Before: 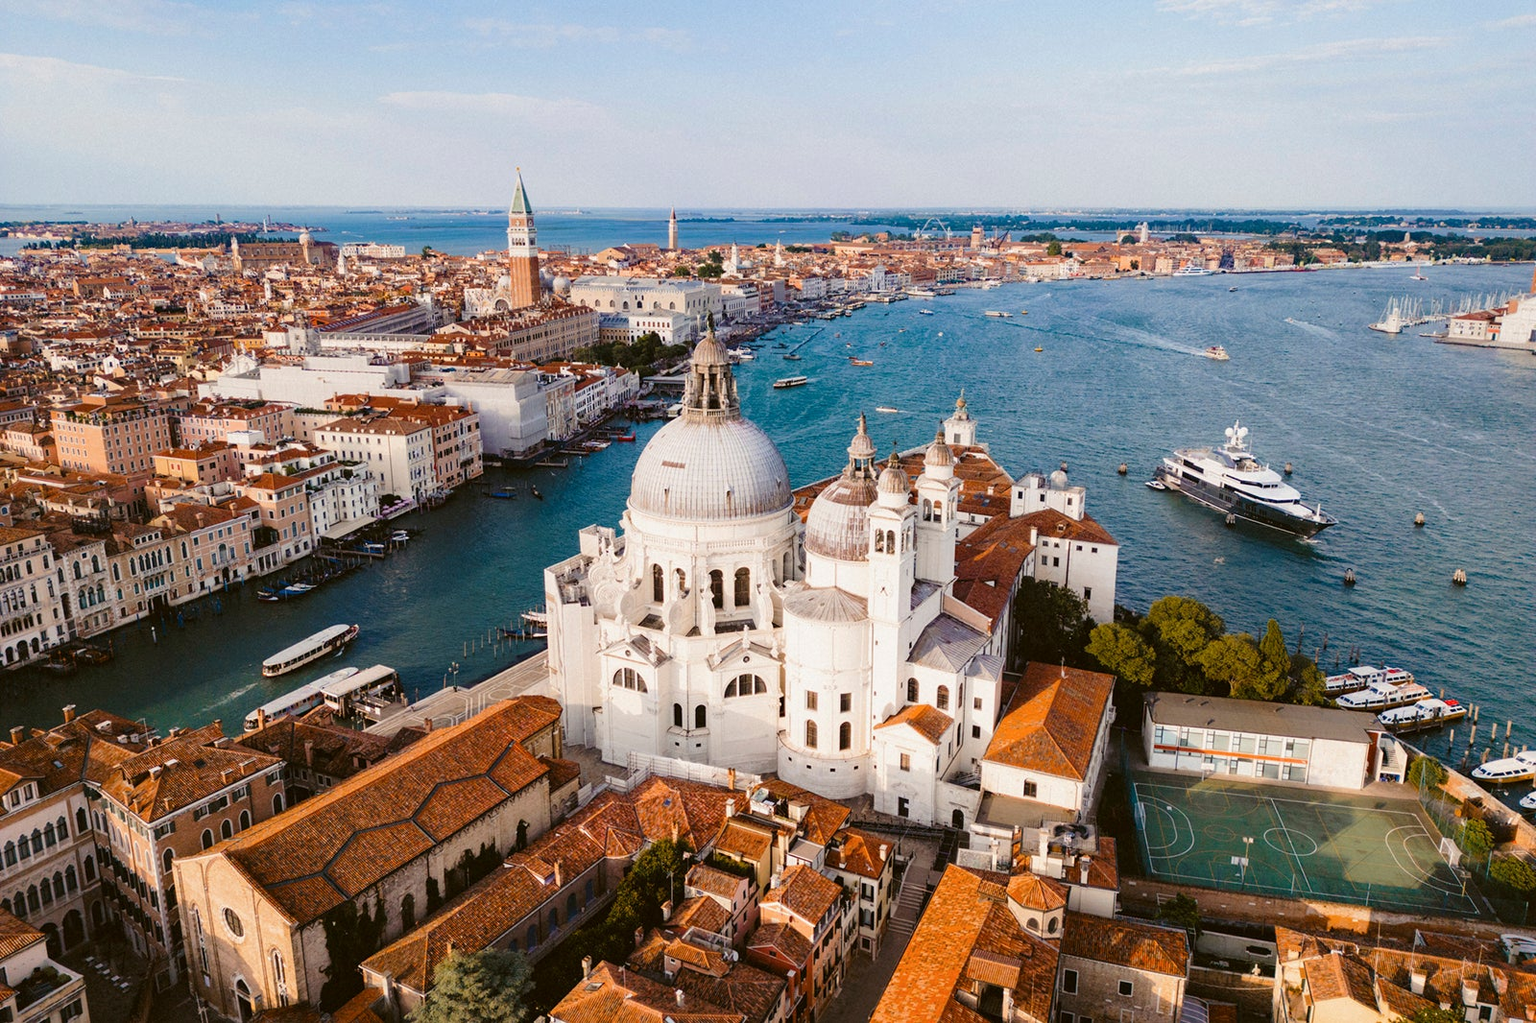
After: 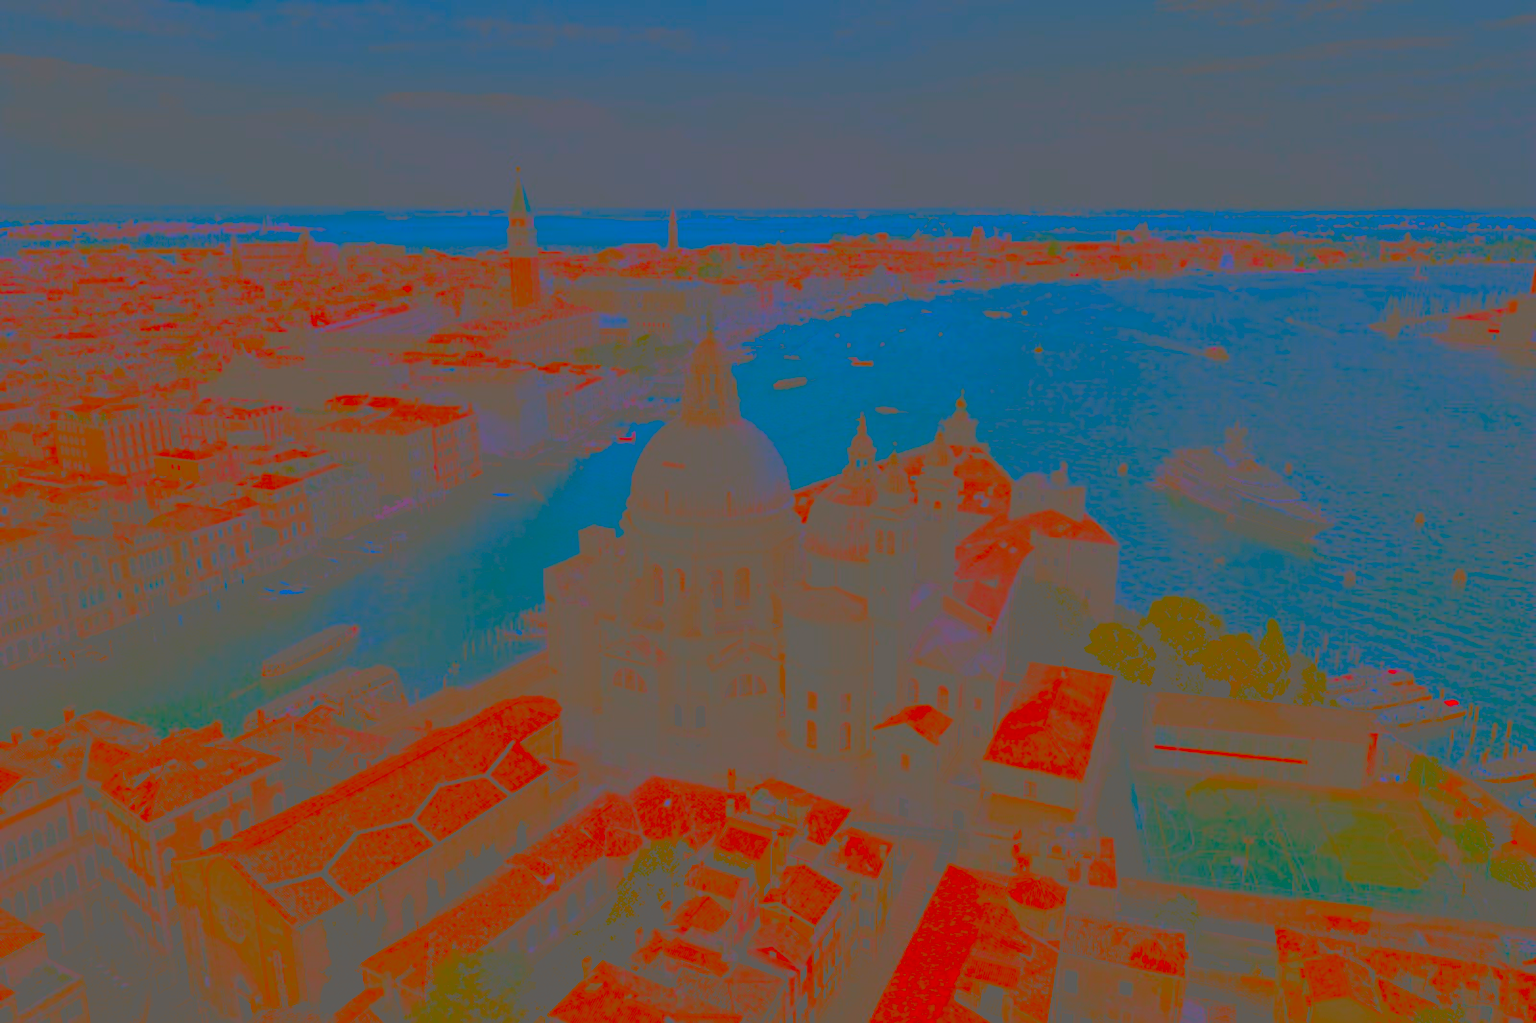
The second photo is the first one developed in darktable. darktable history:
contrast brightness saturation: contrast -0.982, brightness -0.161, saturation 0.75
filmic rgb: black relative exposure -7.45 EV, white relative exposure 4.82 EV, hardness 3.4, color science v6 (2022)
